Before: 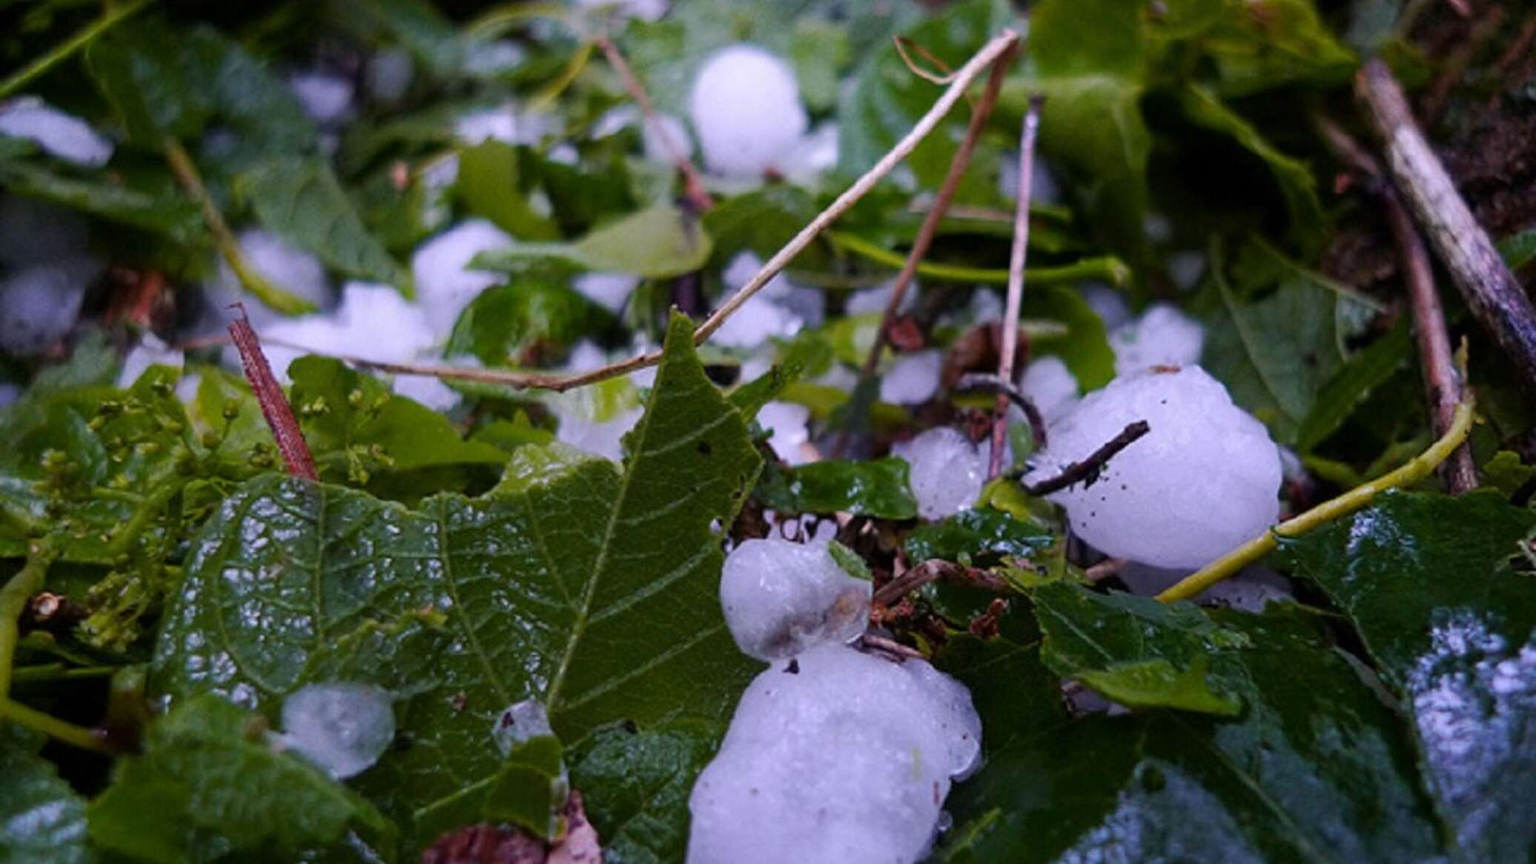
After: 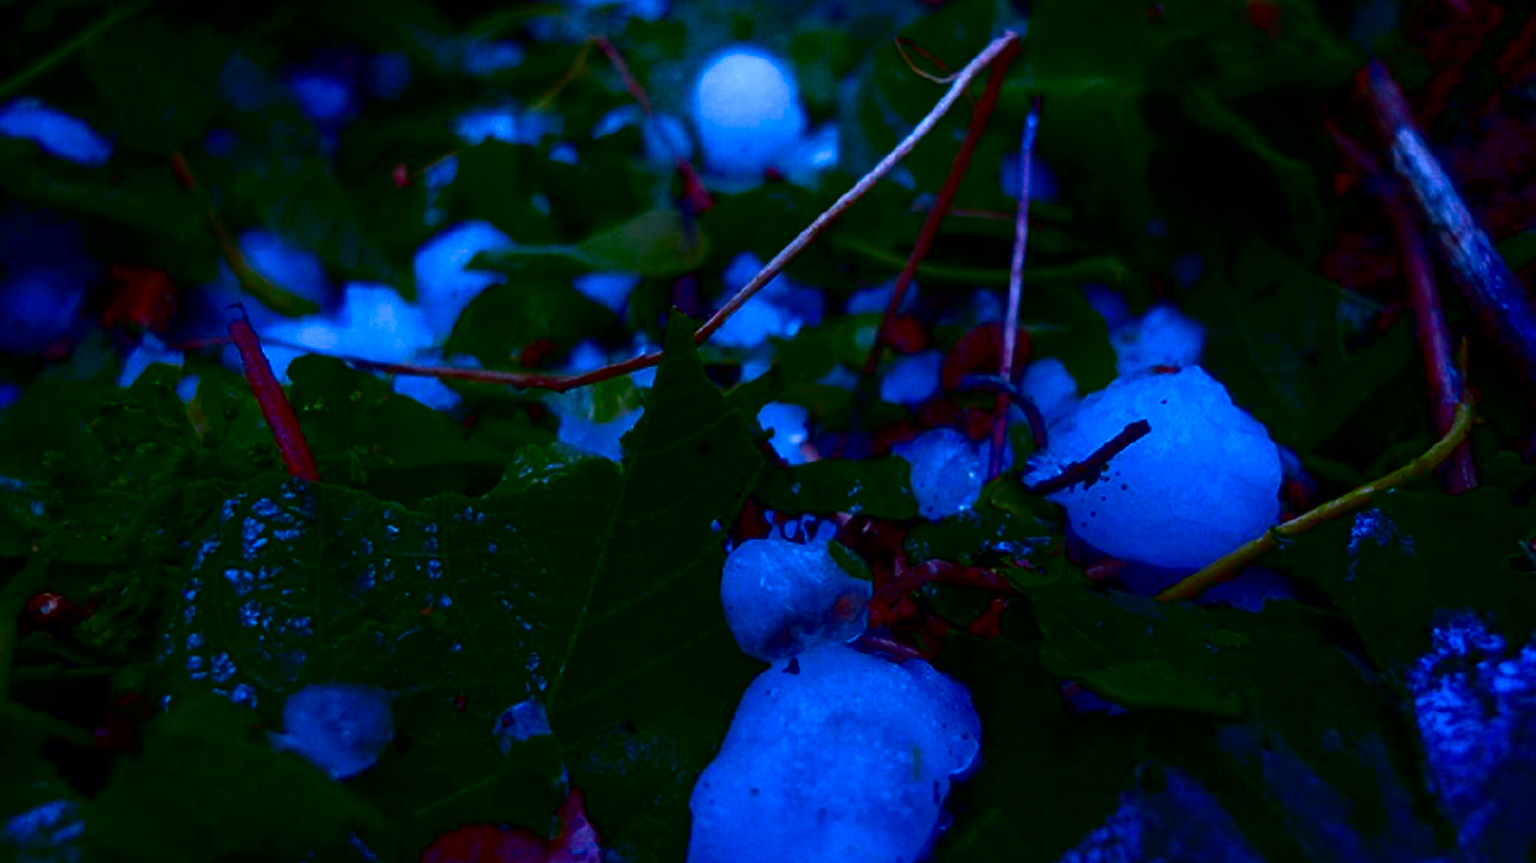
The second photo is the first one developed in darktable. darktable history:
contrast brightness saturation: brightness -1, saturation 1
color calibration: illuminant as shot in camera, x 0.366, y 0.378, temperature 4425.7 K, saturation algorithm version 1 (2020)
white balance: red 0.925, blue 1.046
